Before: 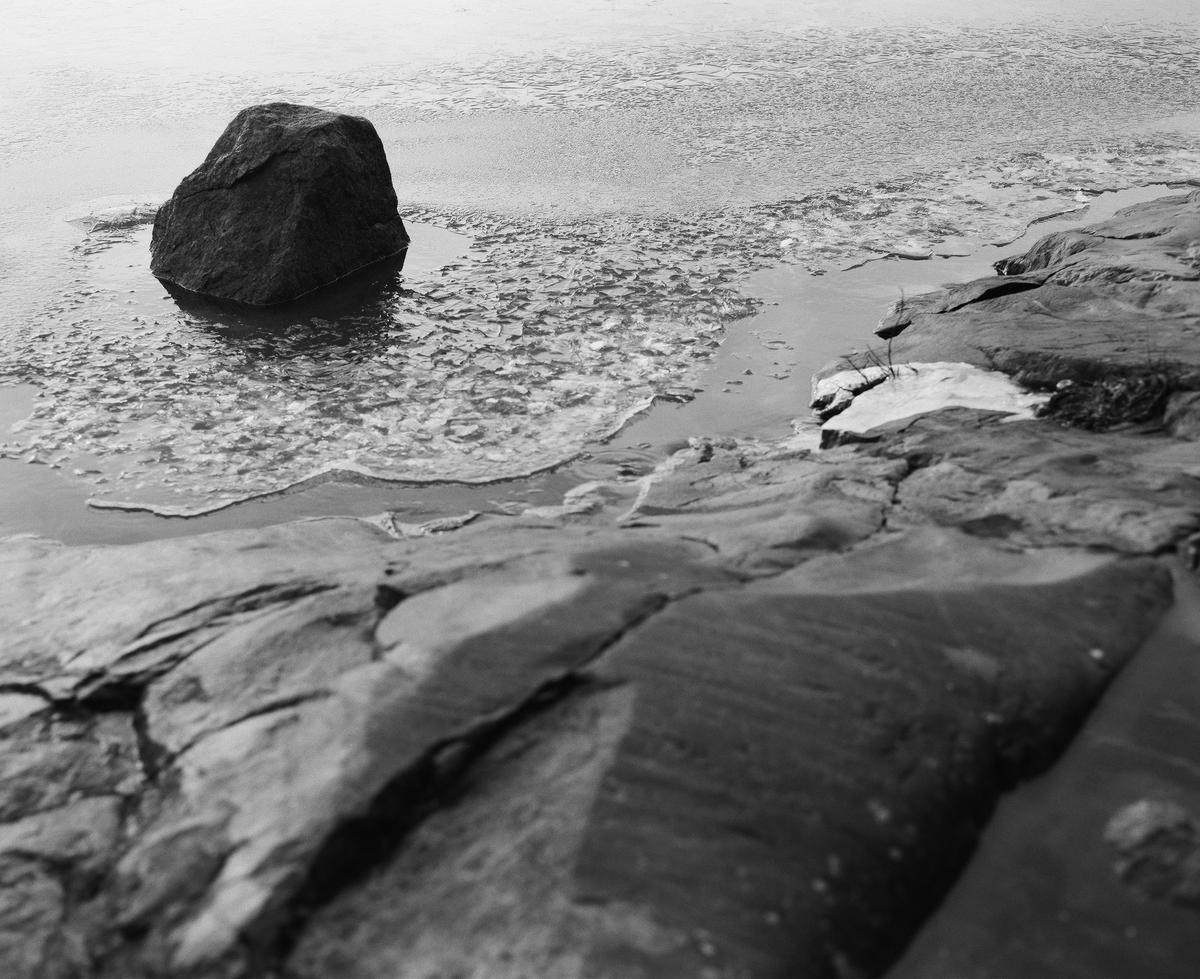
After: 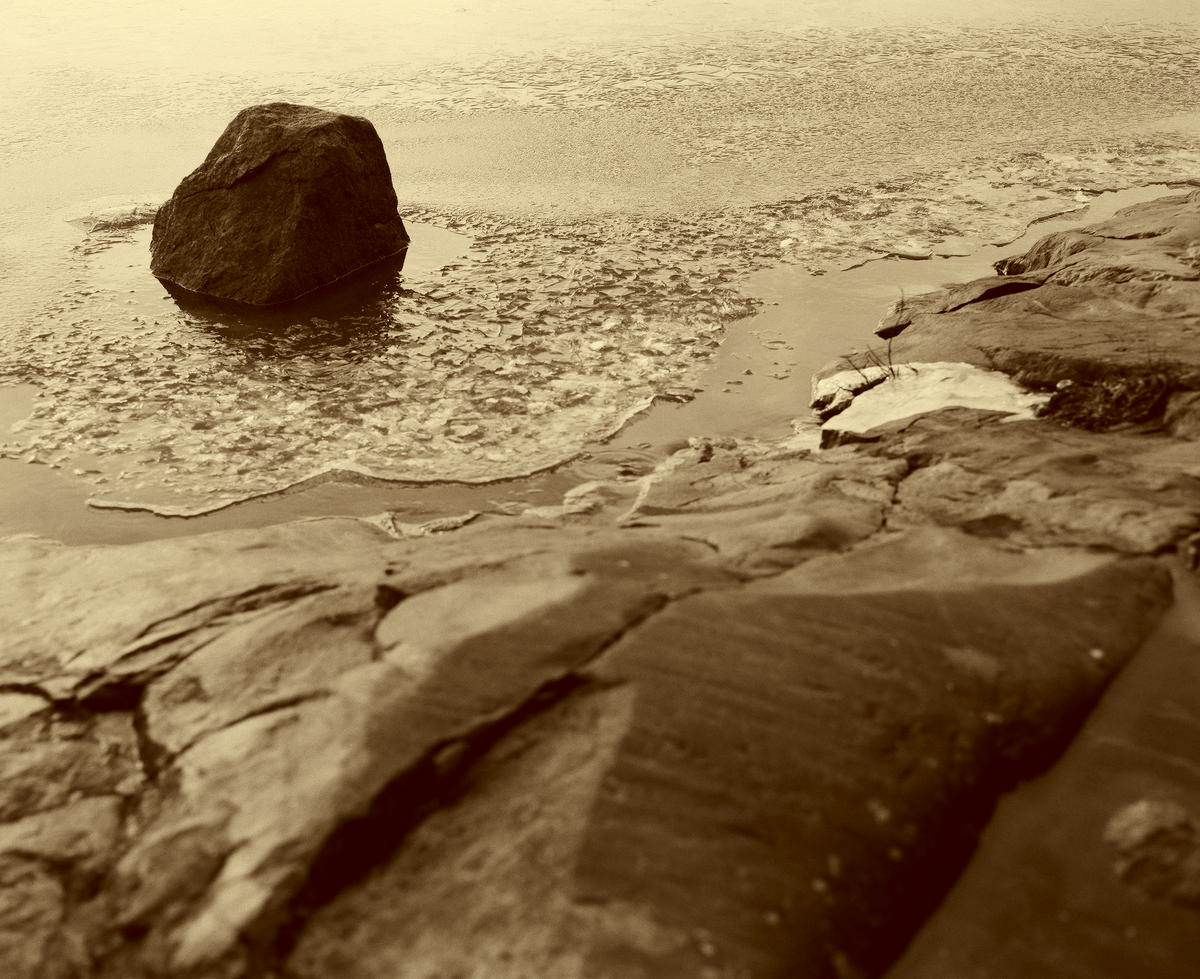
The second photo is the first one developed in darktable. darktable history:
color correction: highlights a* 1.22, highlights b* 23.91, shadows a* 16.35, shadows b* 24.28
color zones: curves: ch2 [(0, 0.5) (0.143, 0.517) (0.286, 0.571) (0.429, 0.522) (0.571, 0.5) (0.714, 0.5) (0.857, 0.5) (1, 0.5)]
